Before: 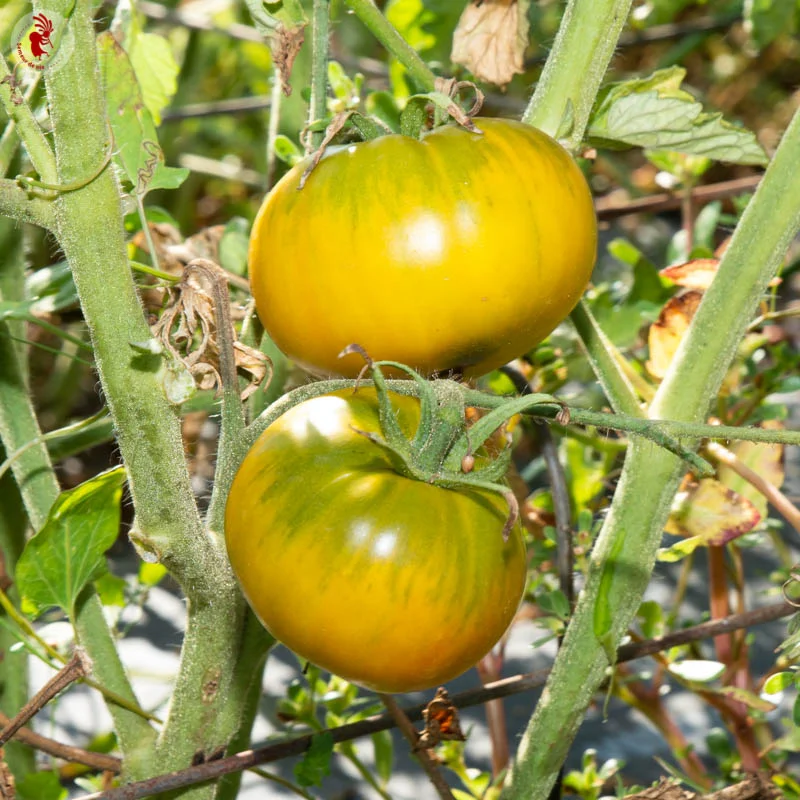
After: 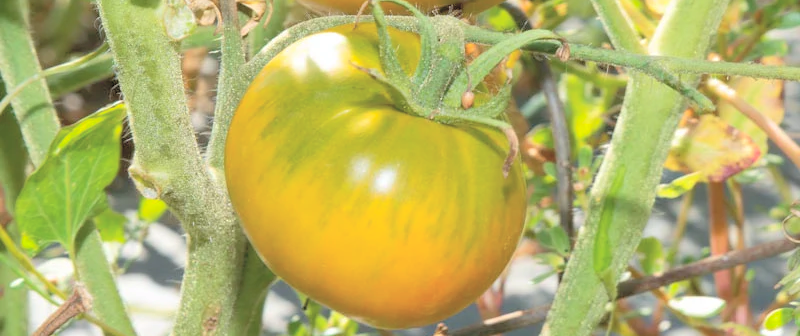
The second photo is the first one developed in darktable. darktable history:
shadows and highlights: on, module defaults
global tonemap: drago (0.7, 100)
crop: top 45.551%, bottom 12.262%
